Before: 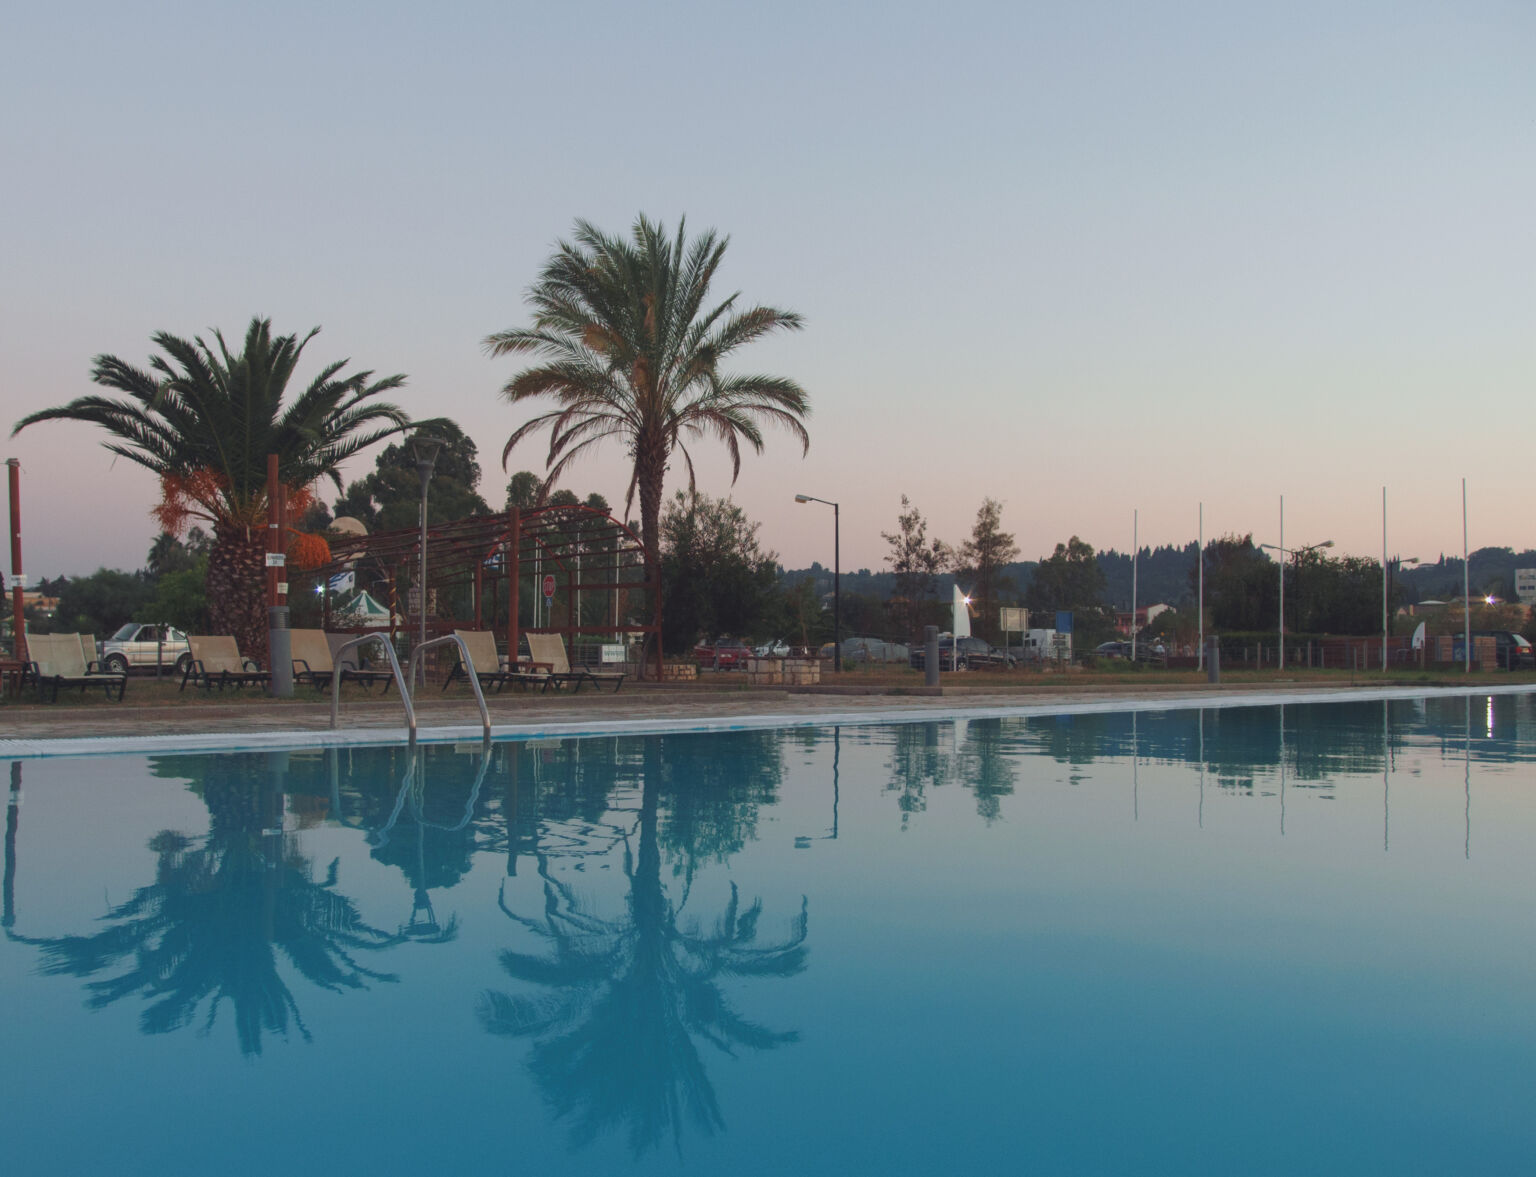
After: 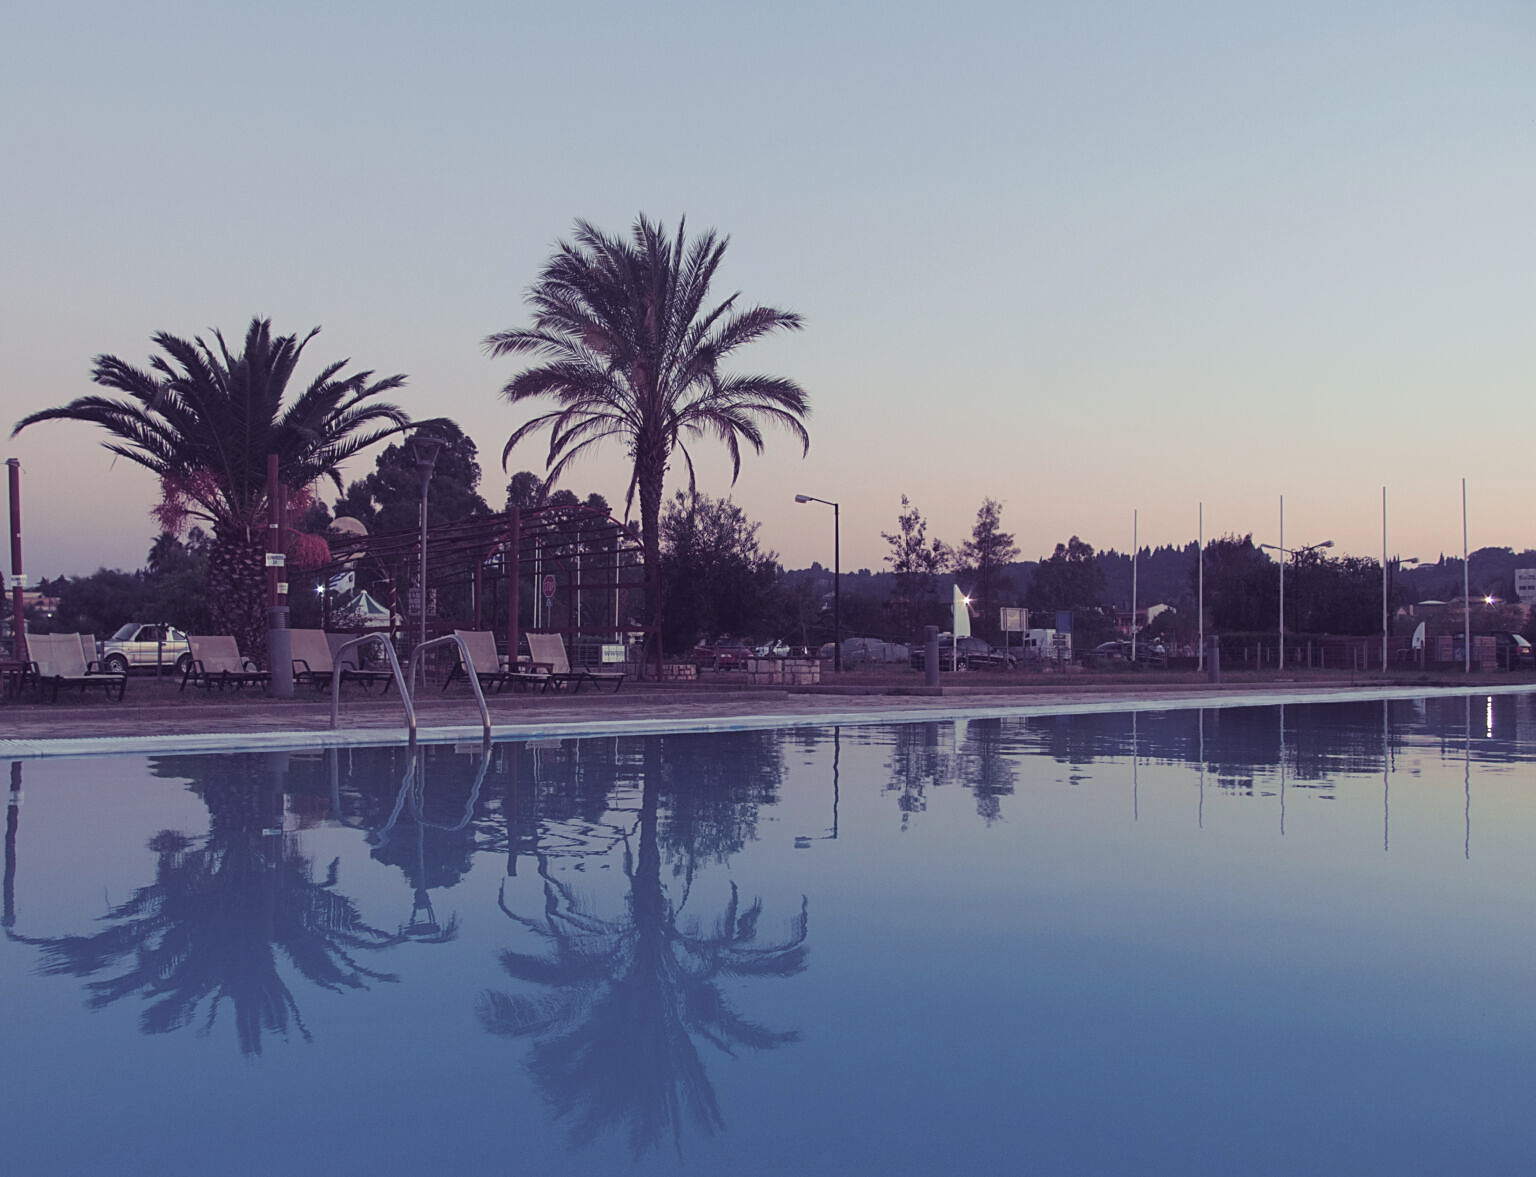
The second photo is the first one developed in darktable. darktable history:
split-toning: shadows › hue 255.6°, shadows › saturation 0.66, highlights › hue 43.2°, highlights › saturation 0.68, balance -50.1
sharpen: on, module defaults
exposure: compensate exposure bias true, compensate highlight preservation false
tone equalizer: on, module defaults
